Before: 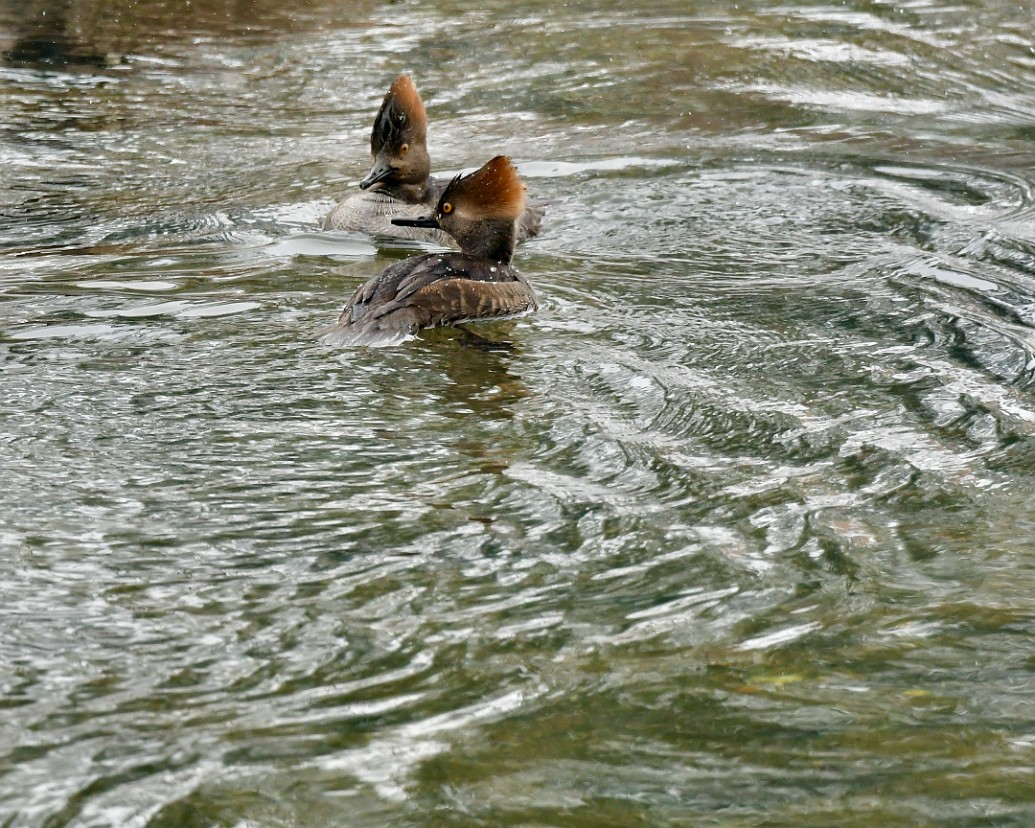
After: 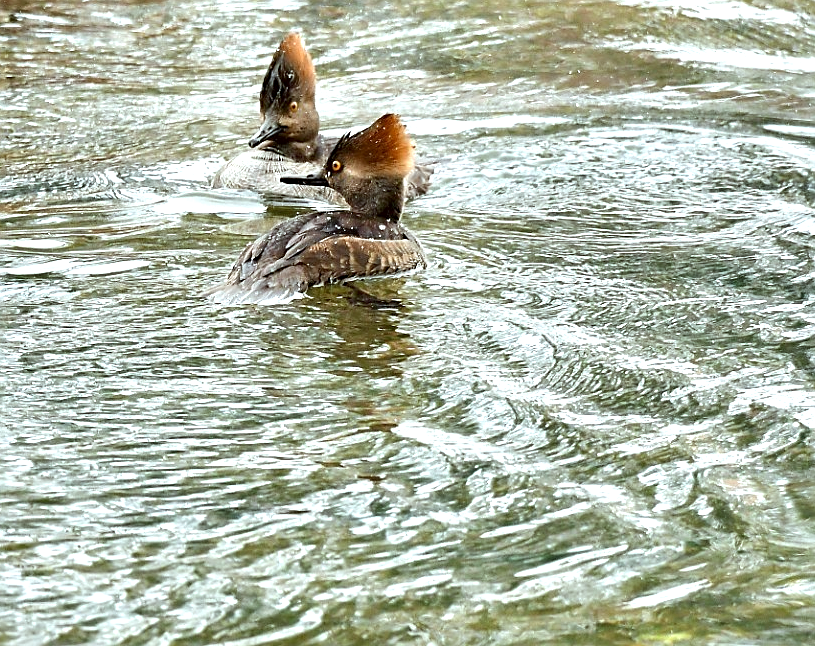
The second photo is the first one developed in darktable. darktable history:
crop and rotate: left 10.77%, top 5.1%, right 10.41%, bottom 16.76%
exposure: exposure 0.935 EV, compensate highlight preservation false
color correction: highlights a* -4.98, highlights b* -3.76, shadows a* 3.83, shadows b* 4.08
sharpen: on, module defaults
